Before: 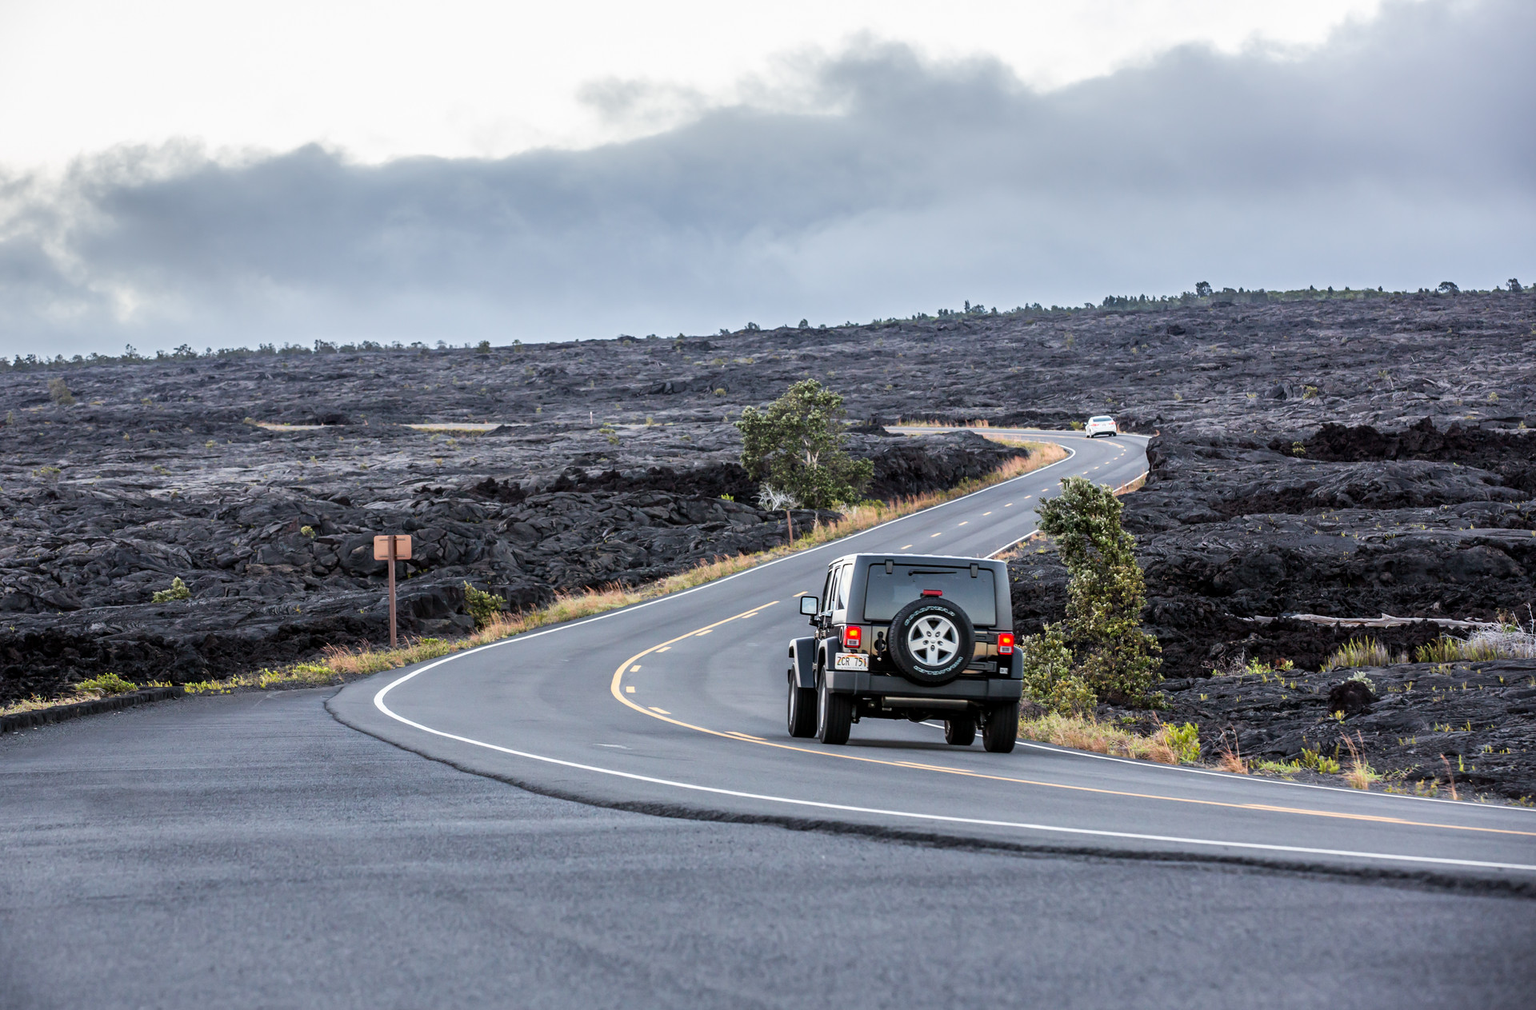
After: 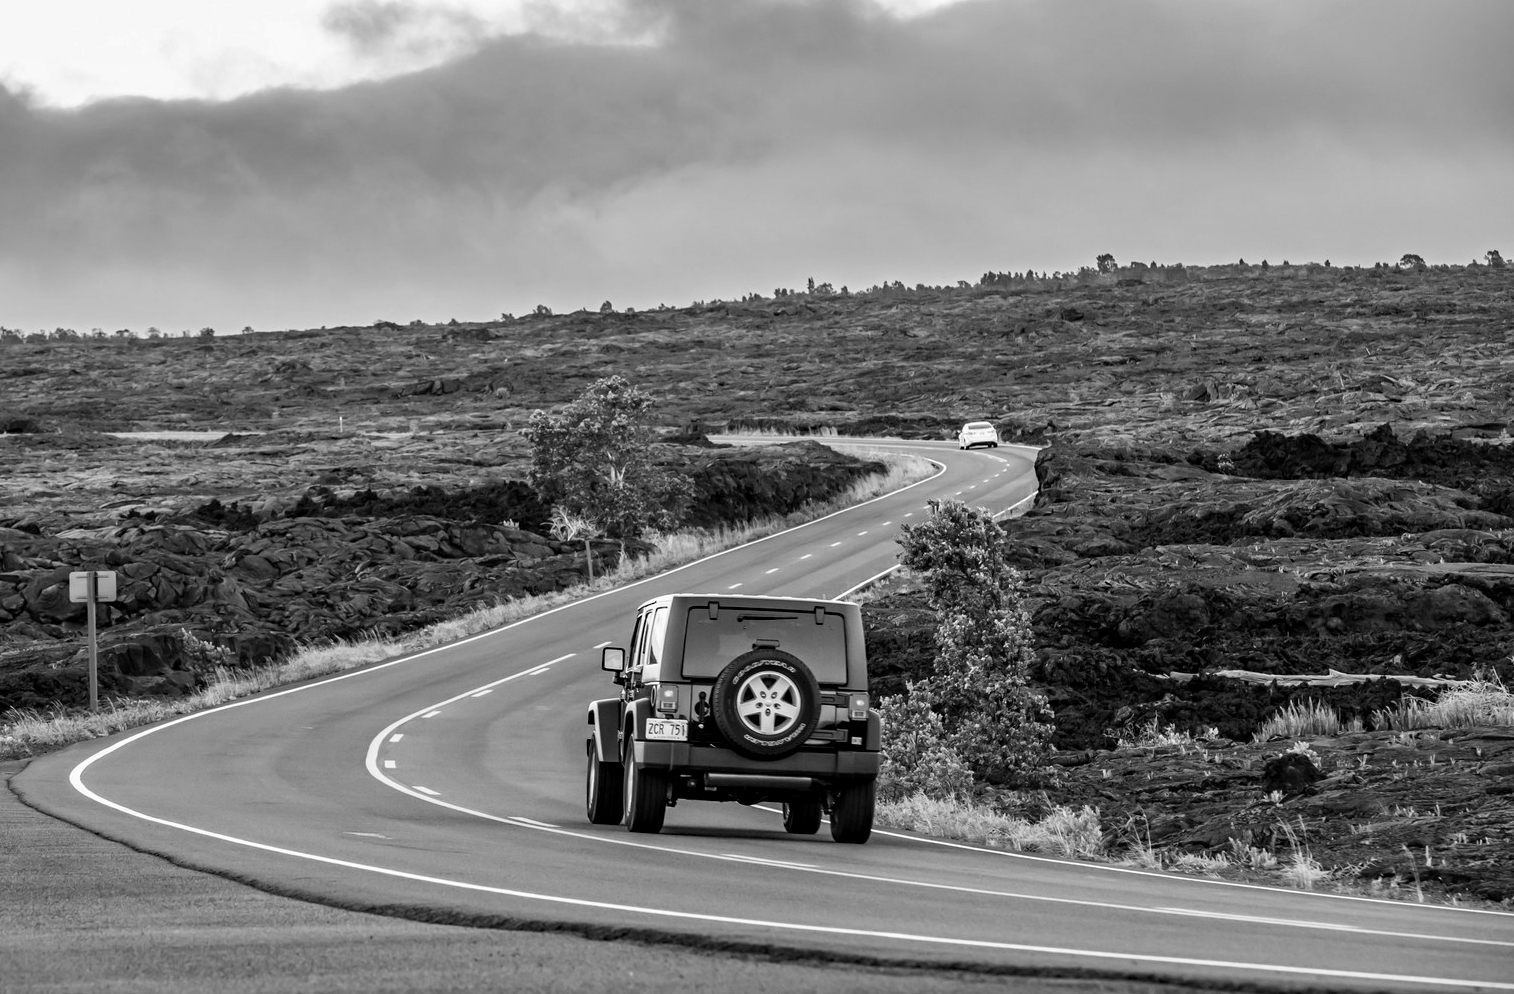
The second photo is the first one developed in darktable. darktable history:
monochrome: on, module defaults
crop and rotate: left 20.74%, top 7.912%, right 0.375%, bottom 13.378%
haze removal: adaptive false
shadows and highlights: shadows 32.83, highlights -47.7, soften with gaussian
